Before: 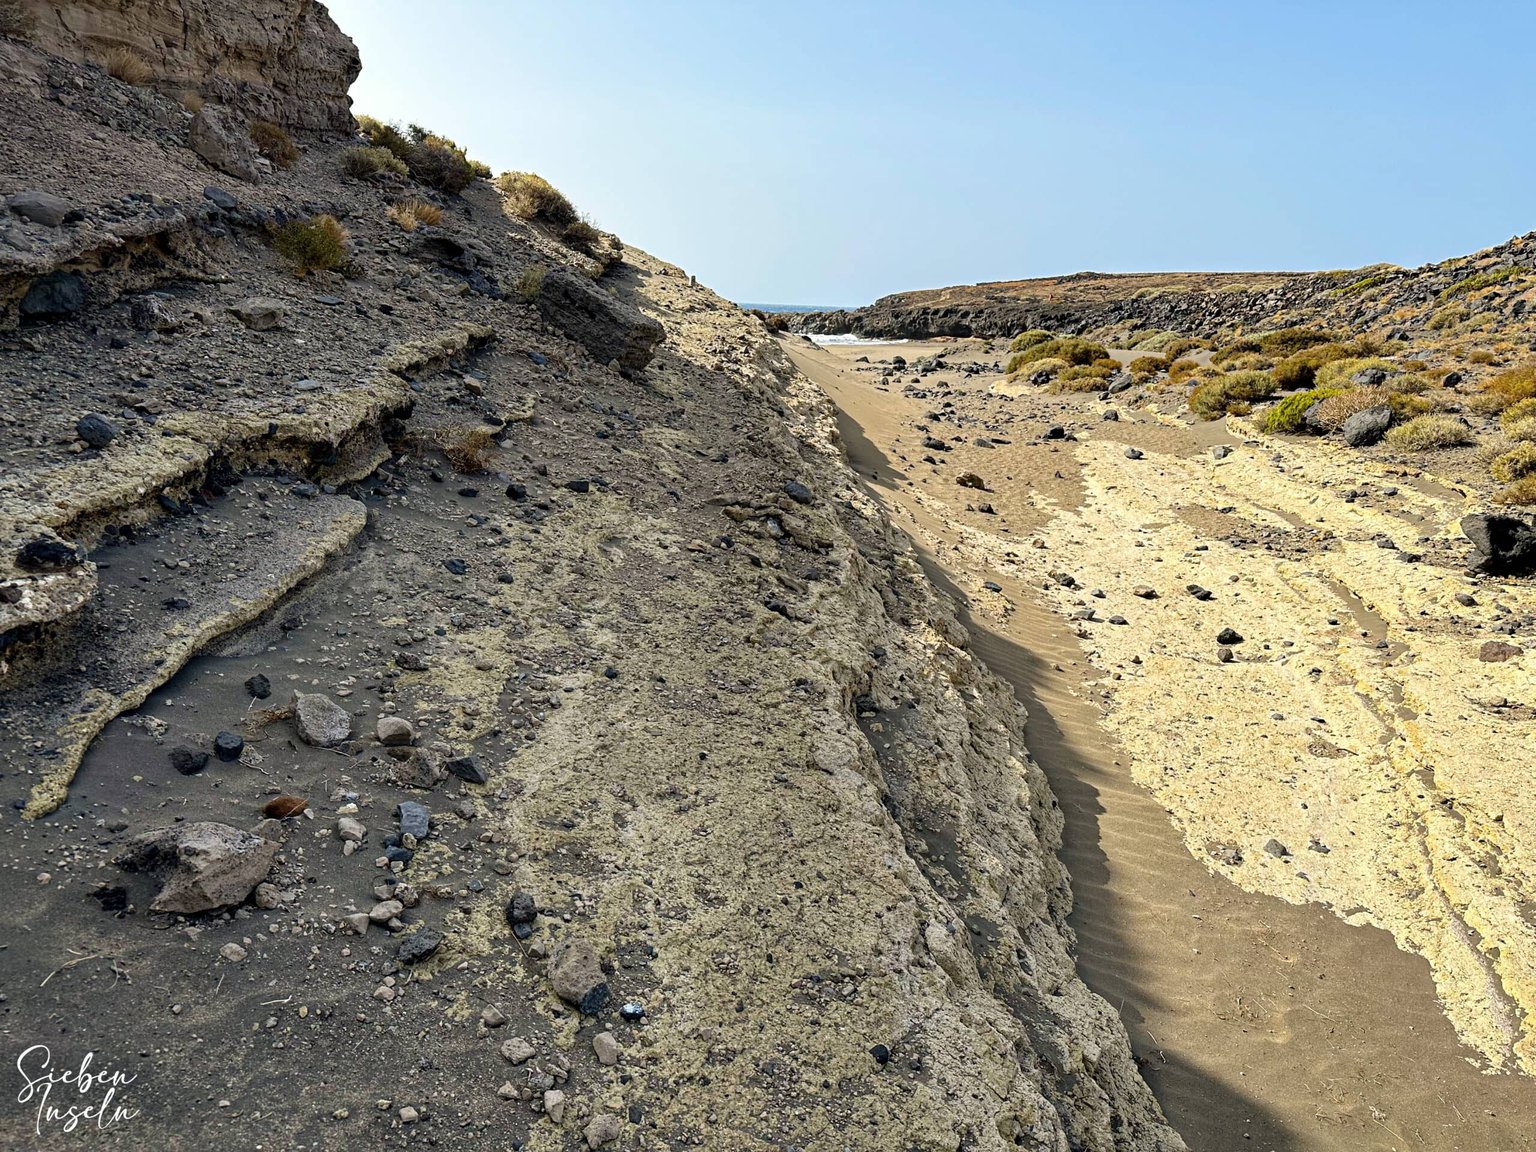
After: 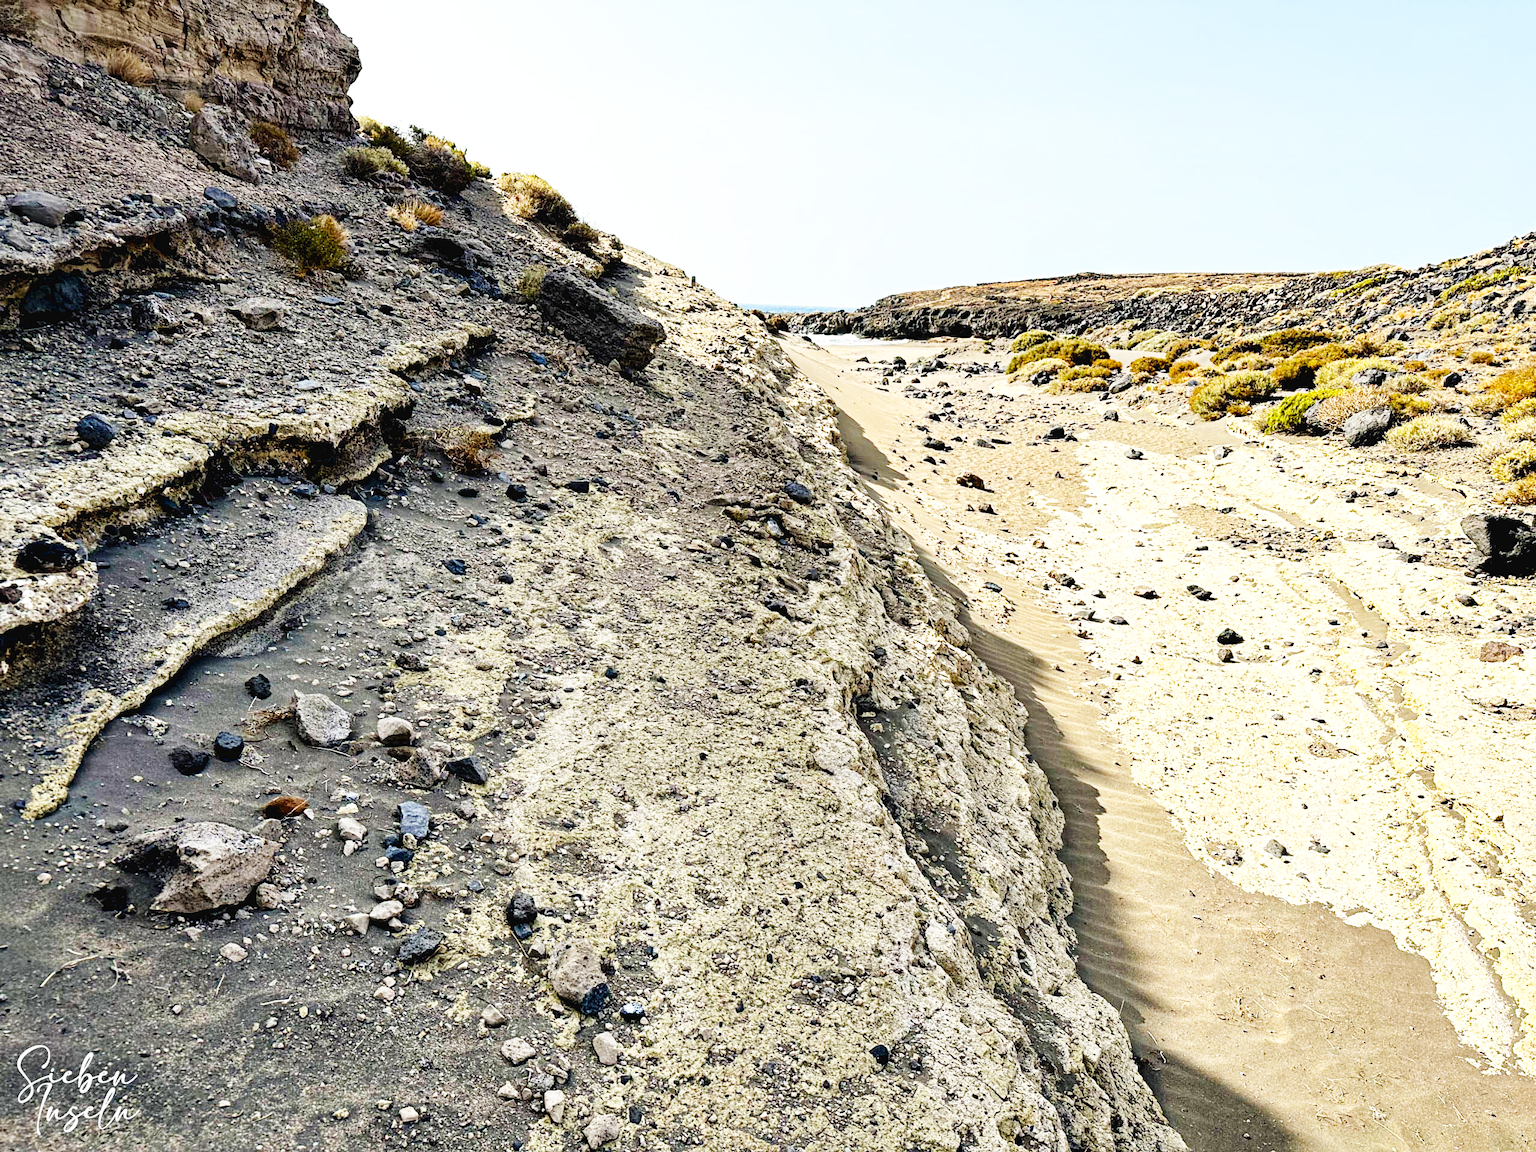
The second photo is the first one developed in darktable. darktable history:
base curve: curves: ch0 [(0, 0.003) (0.001, 0.002) (0.006, 0.004) (0.02, 0.022) (0.048, 0.086) (0.094, 0.234) (0.162, 0.431) (0.258, 0.629) (0.385, 0.8) (0.548, 0.918) (0.751, 0.988) (1, 1)], preserve colors none
contrast equalizer: octaves 7, y [[0.6 ×6], [0.55 ×6], [0 ×6], [0 ×6], [0 ×6]], mix 0.3
